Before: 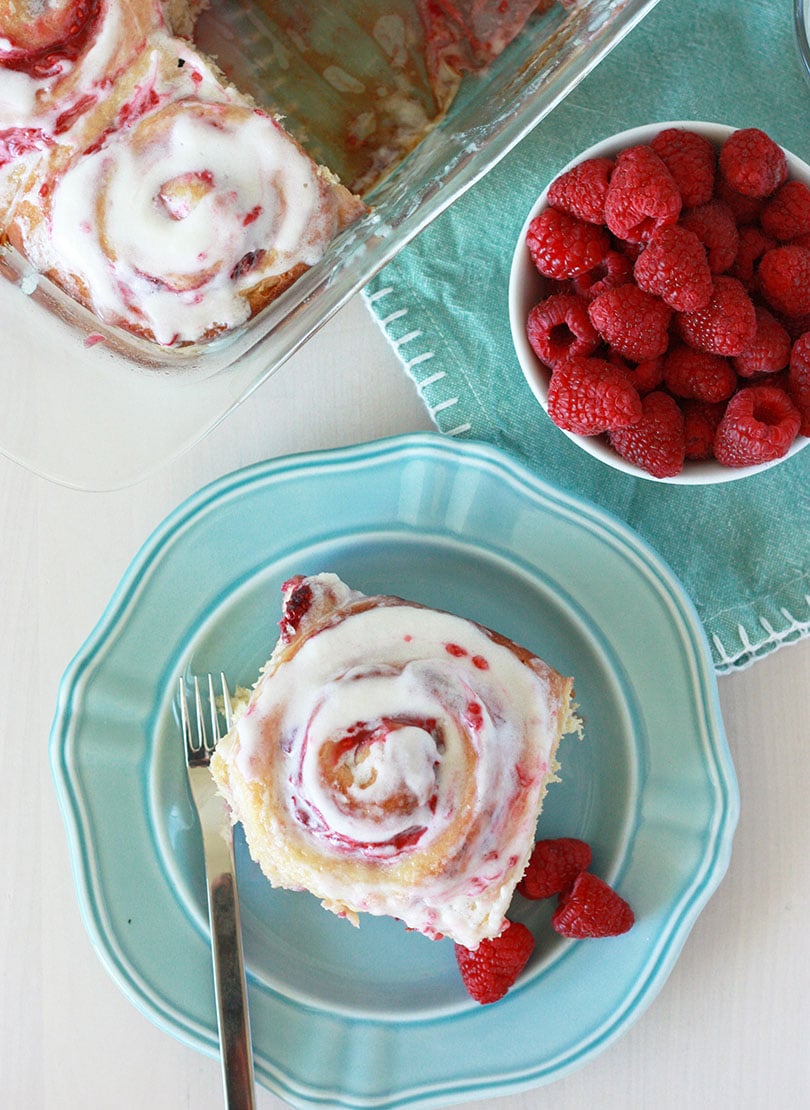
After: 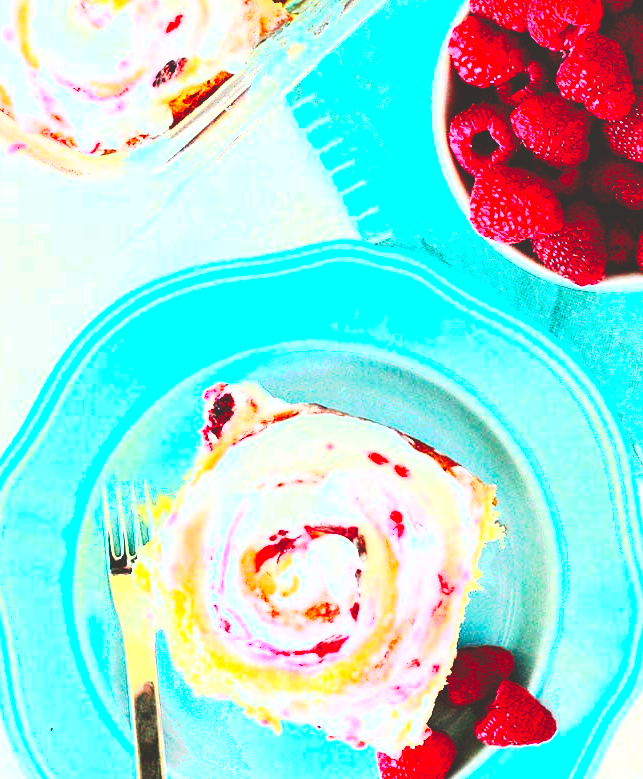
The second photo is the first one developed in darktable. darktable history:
exposure: exposure 0.771 EV, compensate highlight preservation false
crop: left 9.676%, top 17.379%, right 10.927%, bottom 12.393%
shadows and highlights: radius 121.26, shadows 21.61, white point adjustment -9.6, highlights -14.66, soften with gaussian
color correction: highlights a* -2.94, highlights b* -1.97, shadows a* 2.12, shadows b* 2.91
base curve: curves: ch0 [(0, 0.036) (0.083, 0.04) (0.804, 1)], preserve colors none
color balance rgb: shadows lift › luminance -19.882%, perceptual saturation grading › global saturation 0.88%, perceptual brilliance grading › global brilliance 29.668%, perceptual brilliance grading › highlights 11.911%, perceptual brilliance grading › mid-tones 24.127%, contrast 4.58%
